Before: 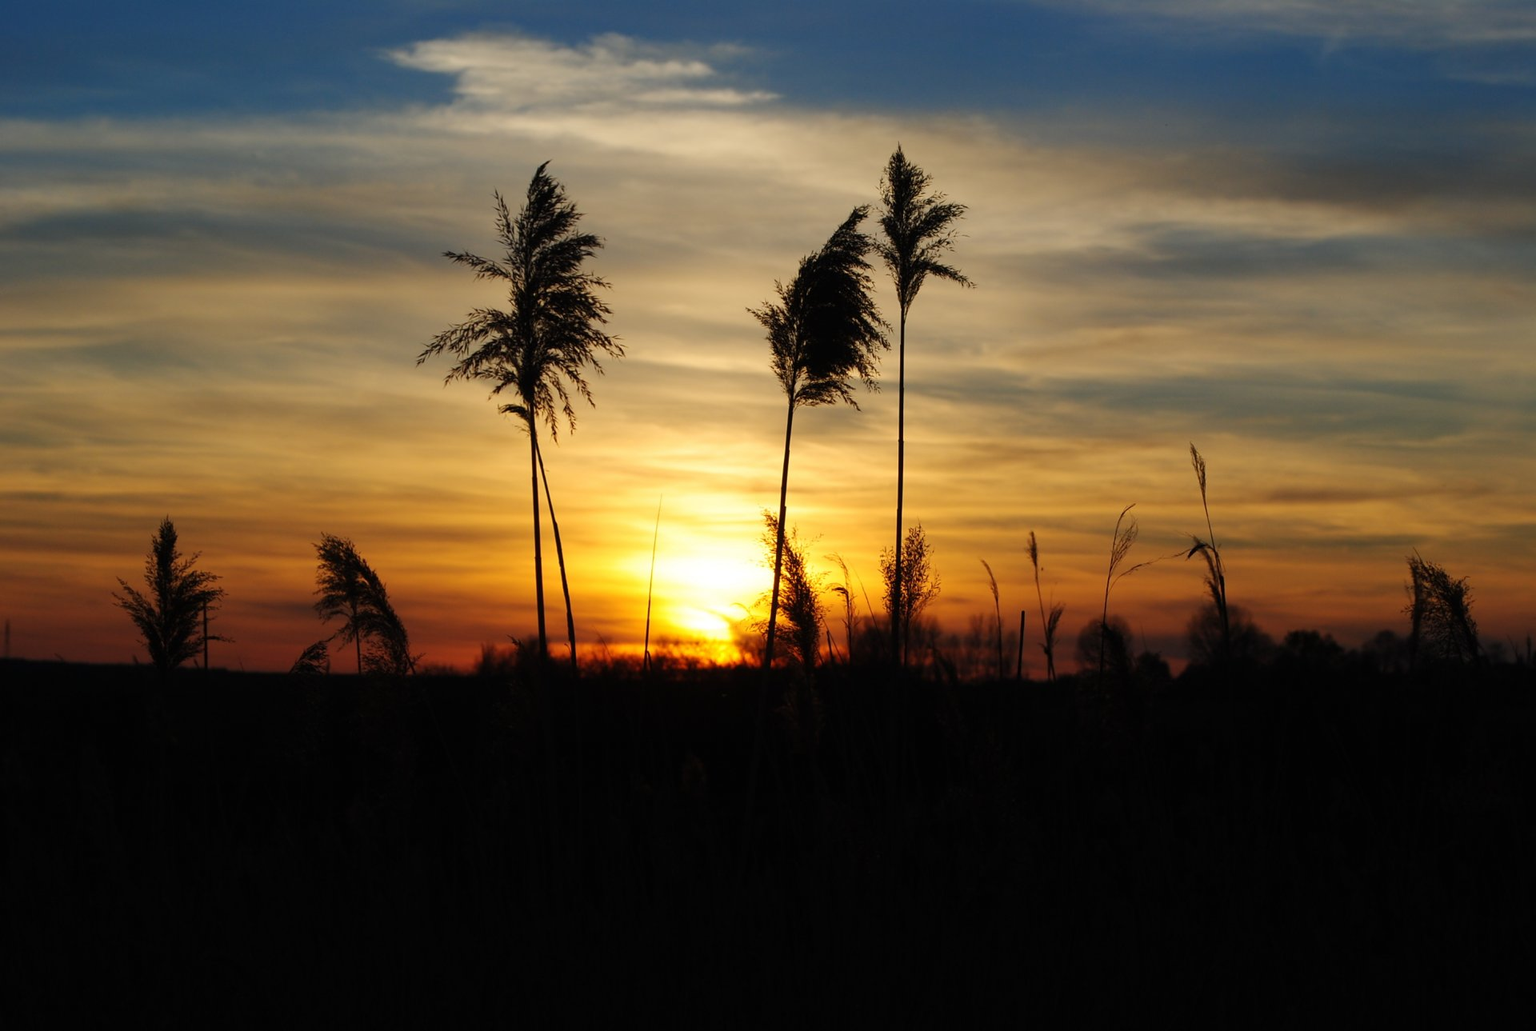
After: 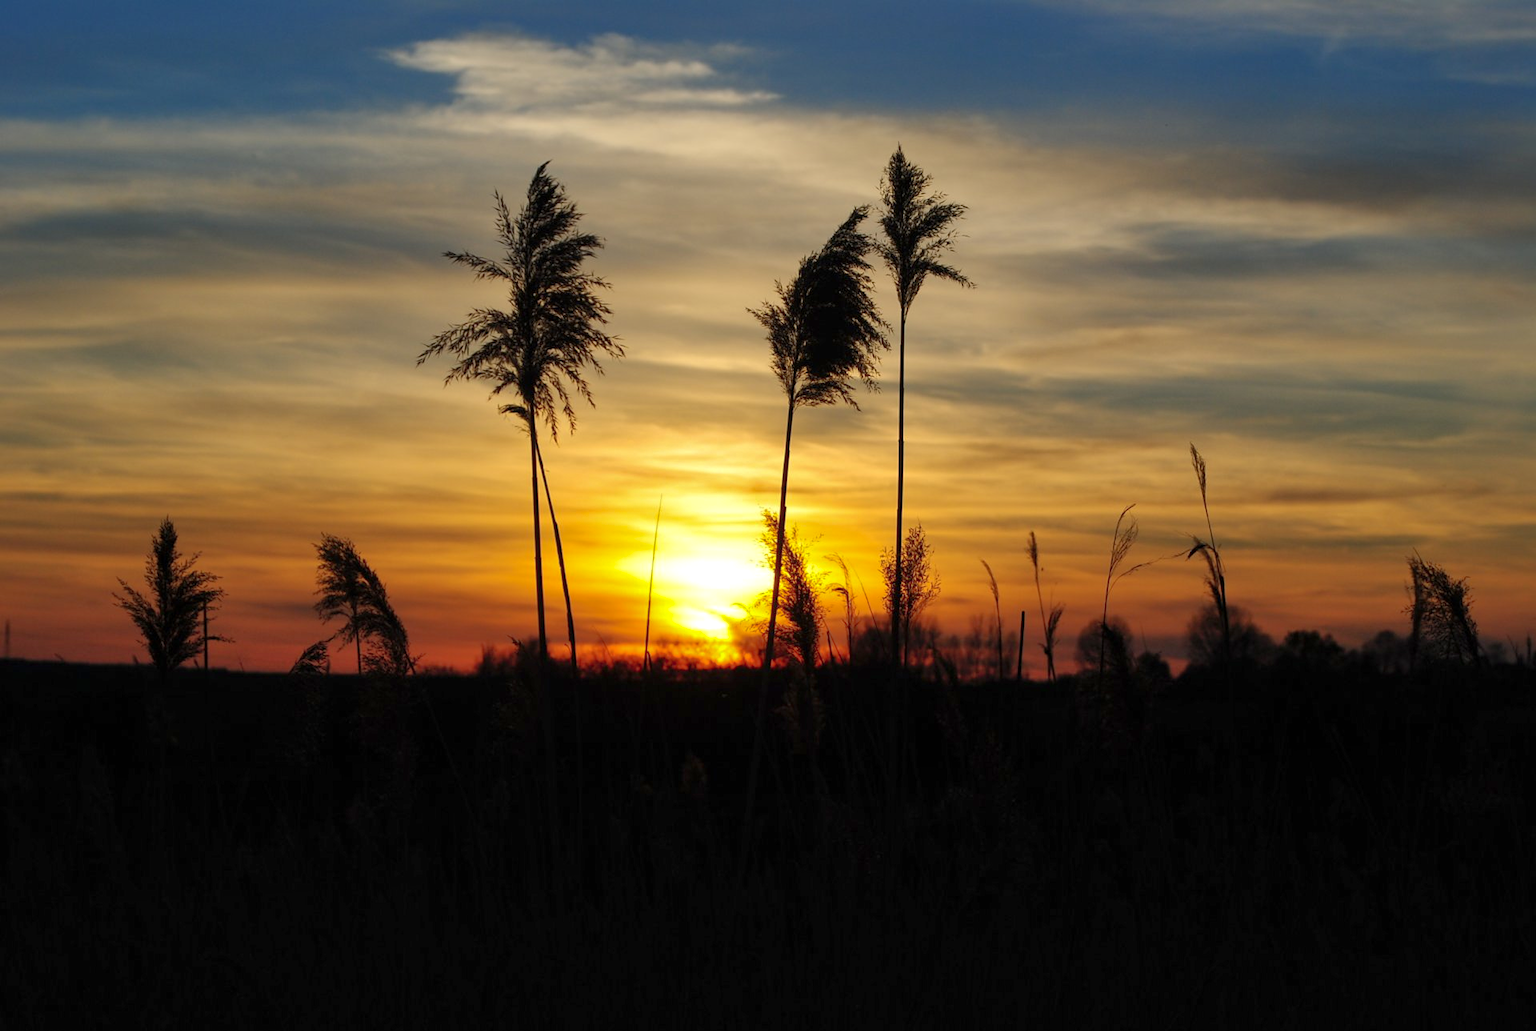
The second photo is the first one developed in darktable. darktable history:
shadows and highlights: highlights color adjustment 89.55%
local contrast: highlights 106%, shadows 100%, detail 119%, midtone range 0.2
